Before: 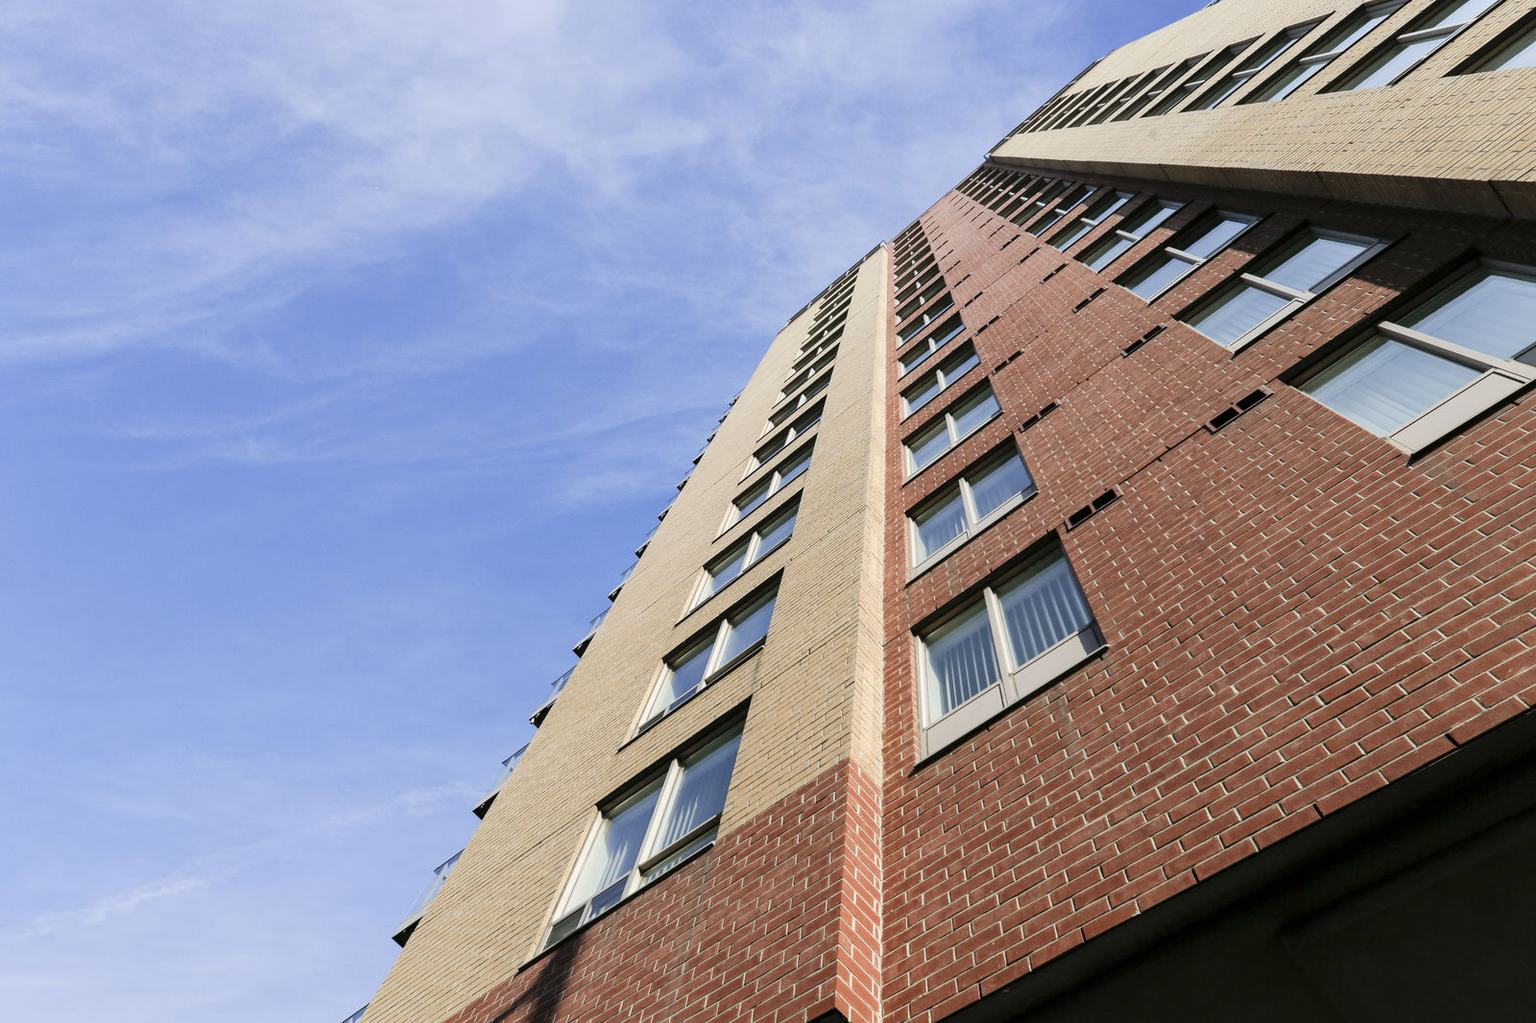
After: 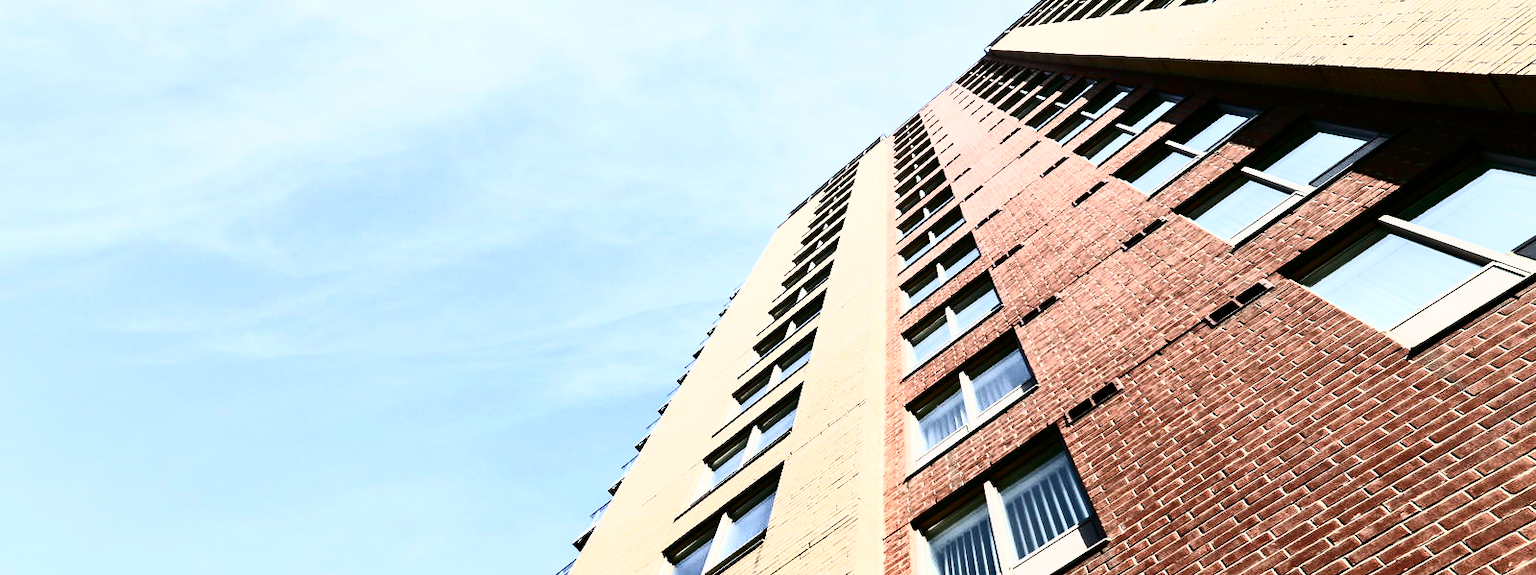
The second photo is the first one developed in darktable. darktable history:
contrast brightness saturation: contrast 0.918, brightness 0.195
crop and rotate: top 10.474%, bottom 33.29%
